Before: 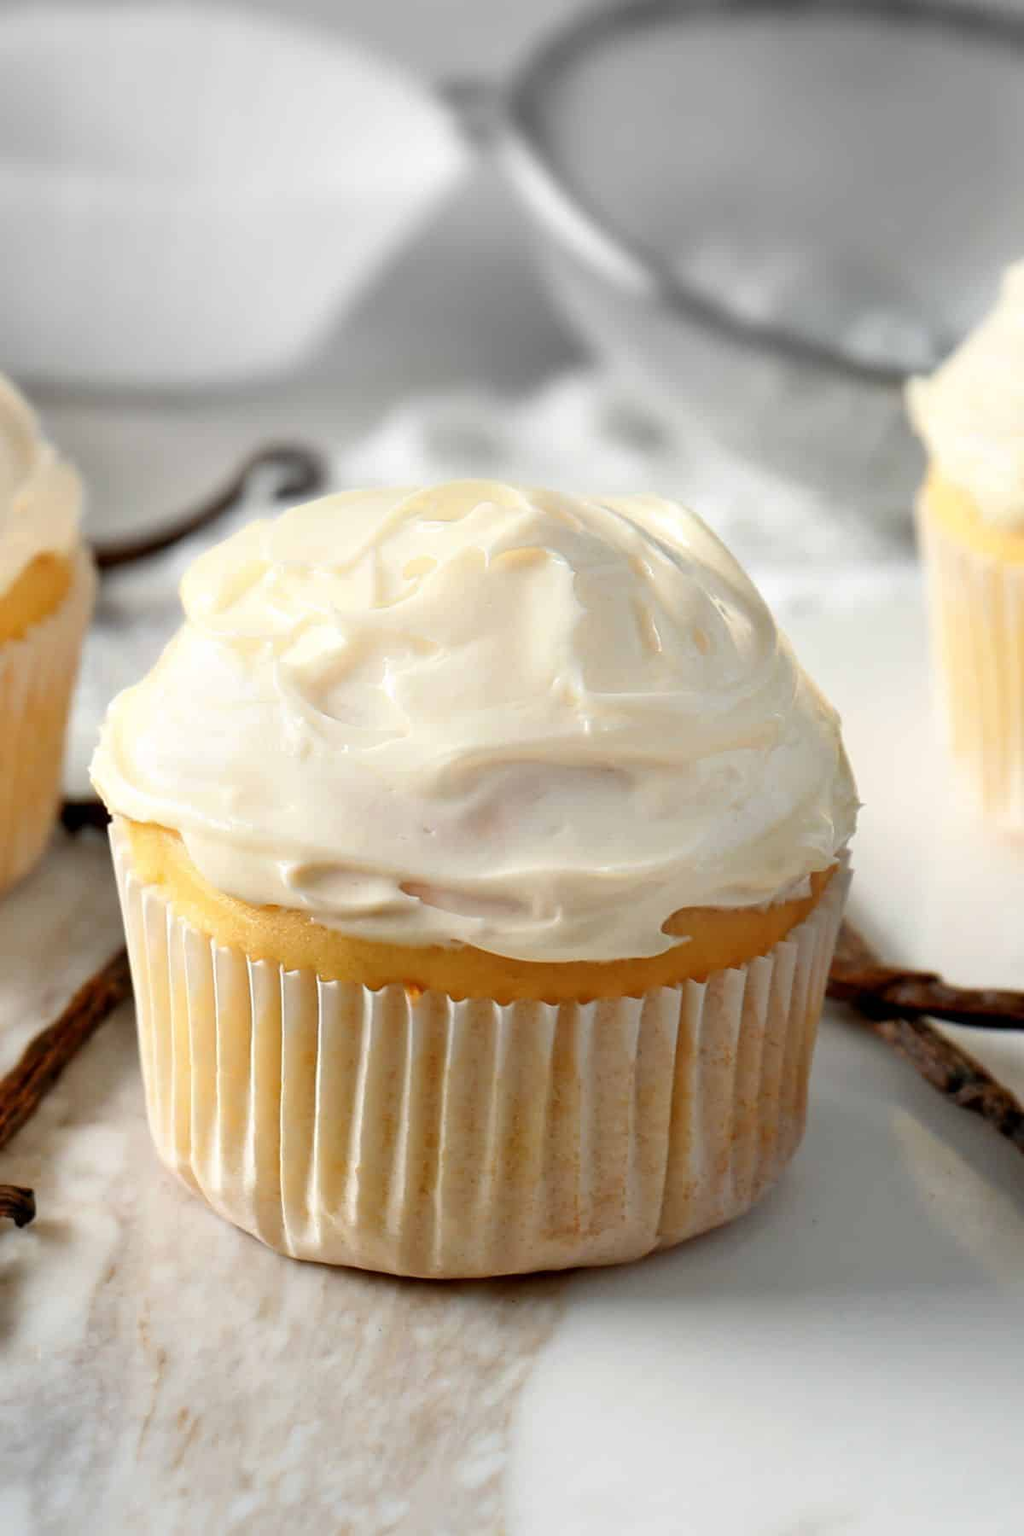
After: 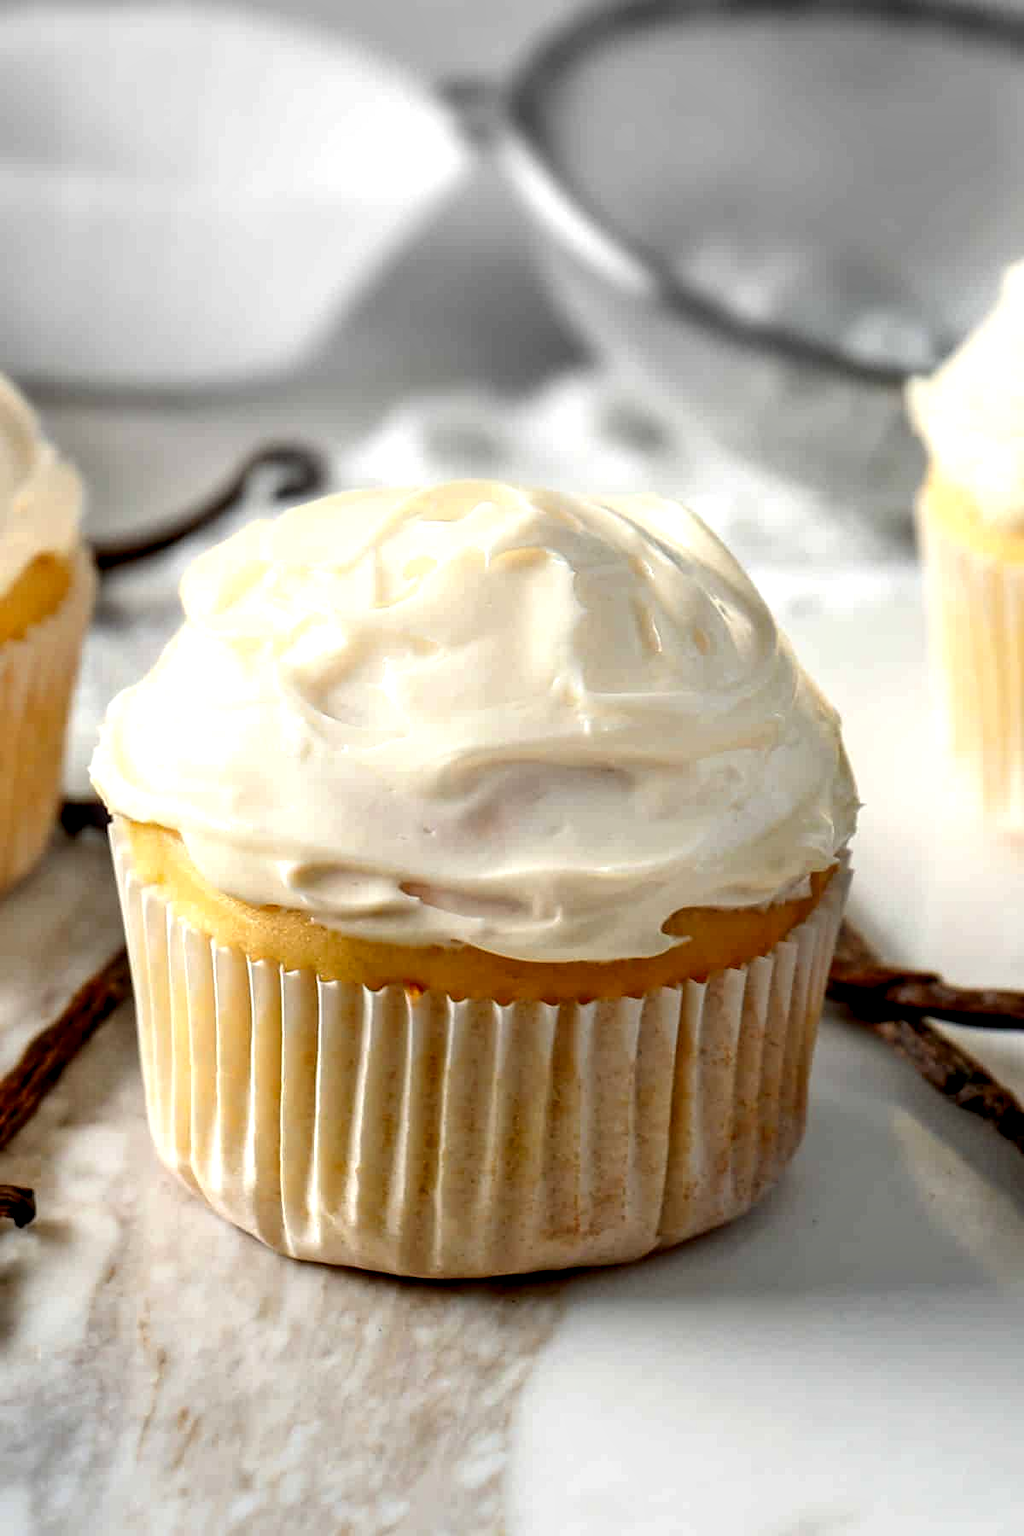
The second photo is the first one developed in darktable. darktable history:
contrast brightness saturation: saturation 0.121
local contrast: detail 160%
